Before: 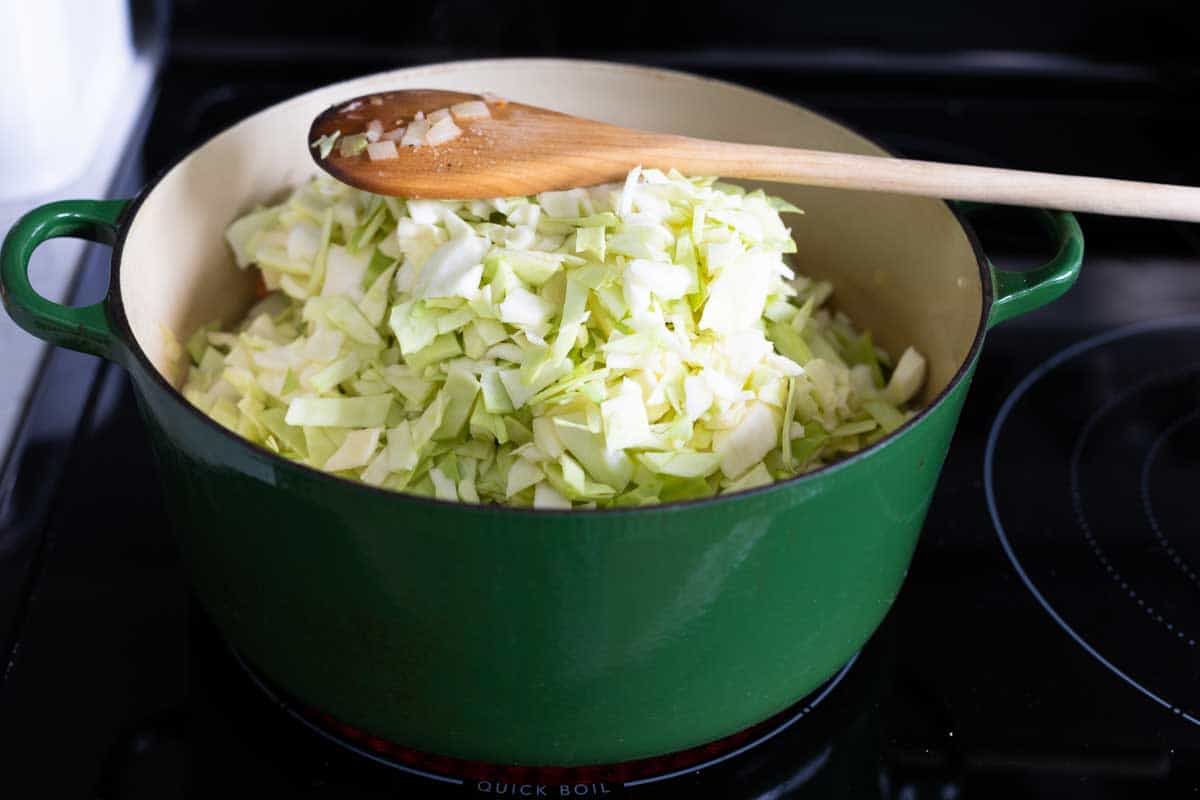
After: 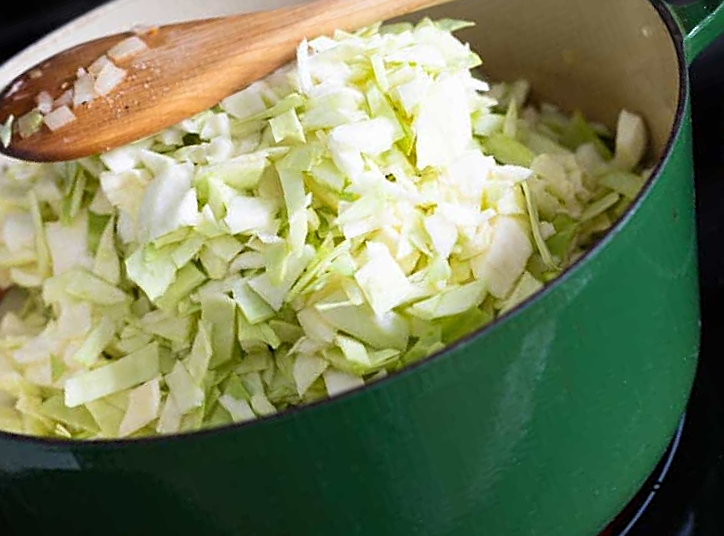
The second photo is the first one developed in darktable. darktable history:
crop and rotate: angle 21.16°, left 6.772%, right 4.225%, bottom 1.124%
sharpen: on, module defaults
